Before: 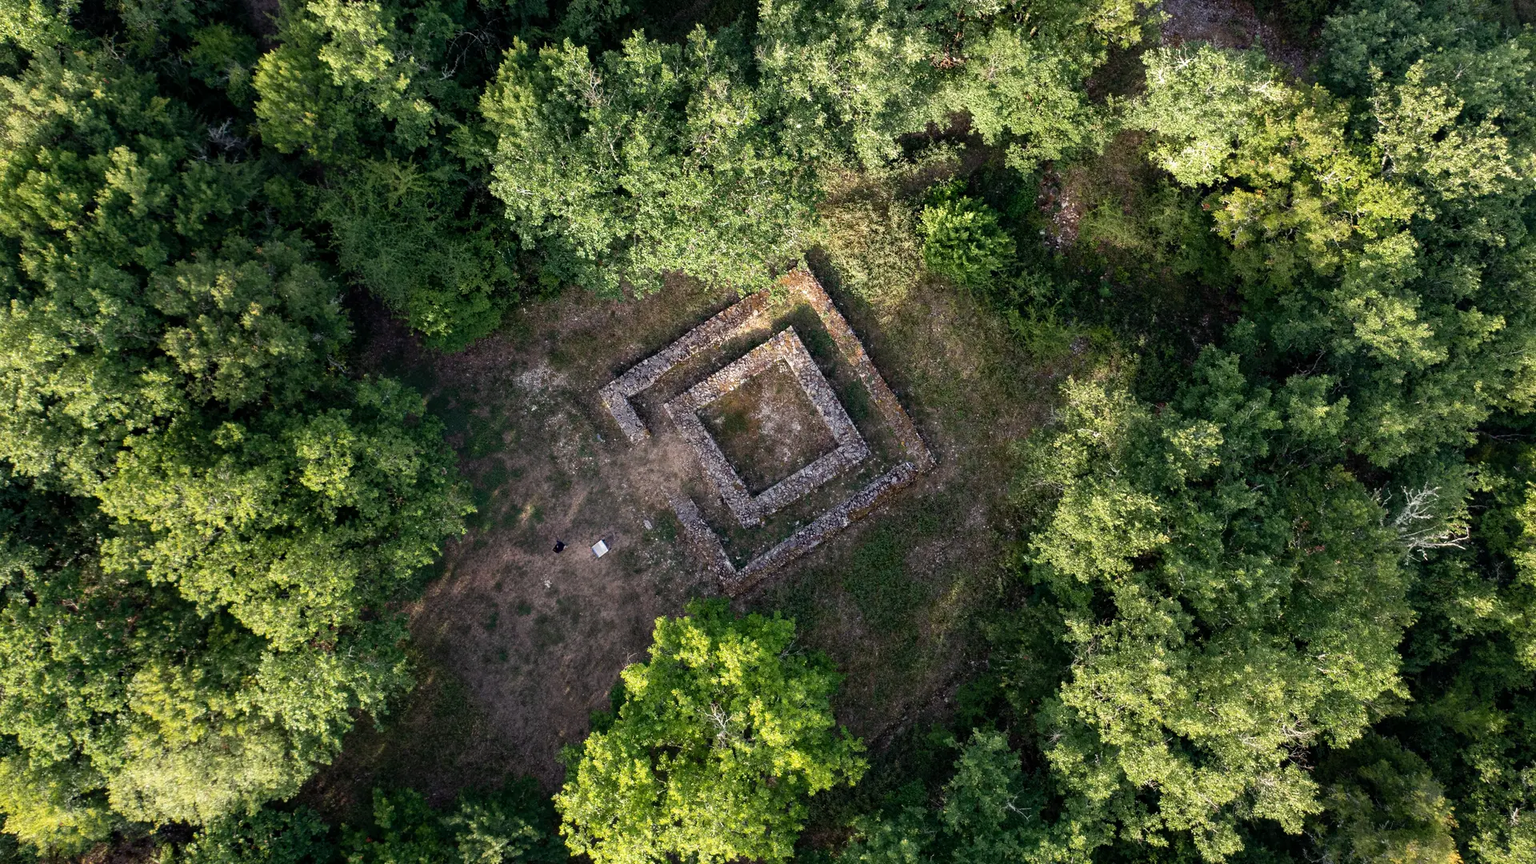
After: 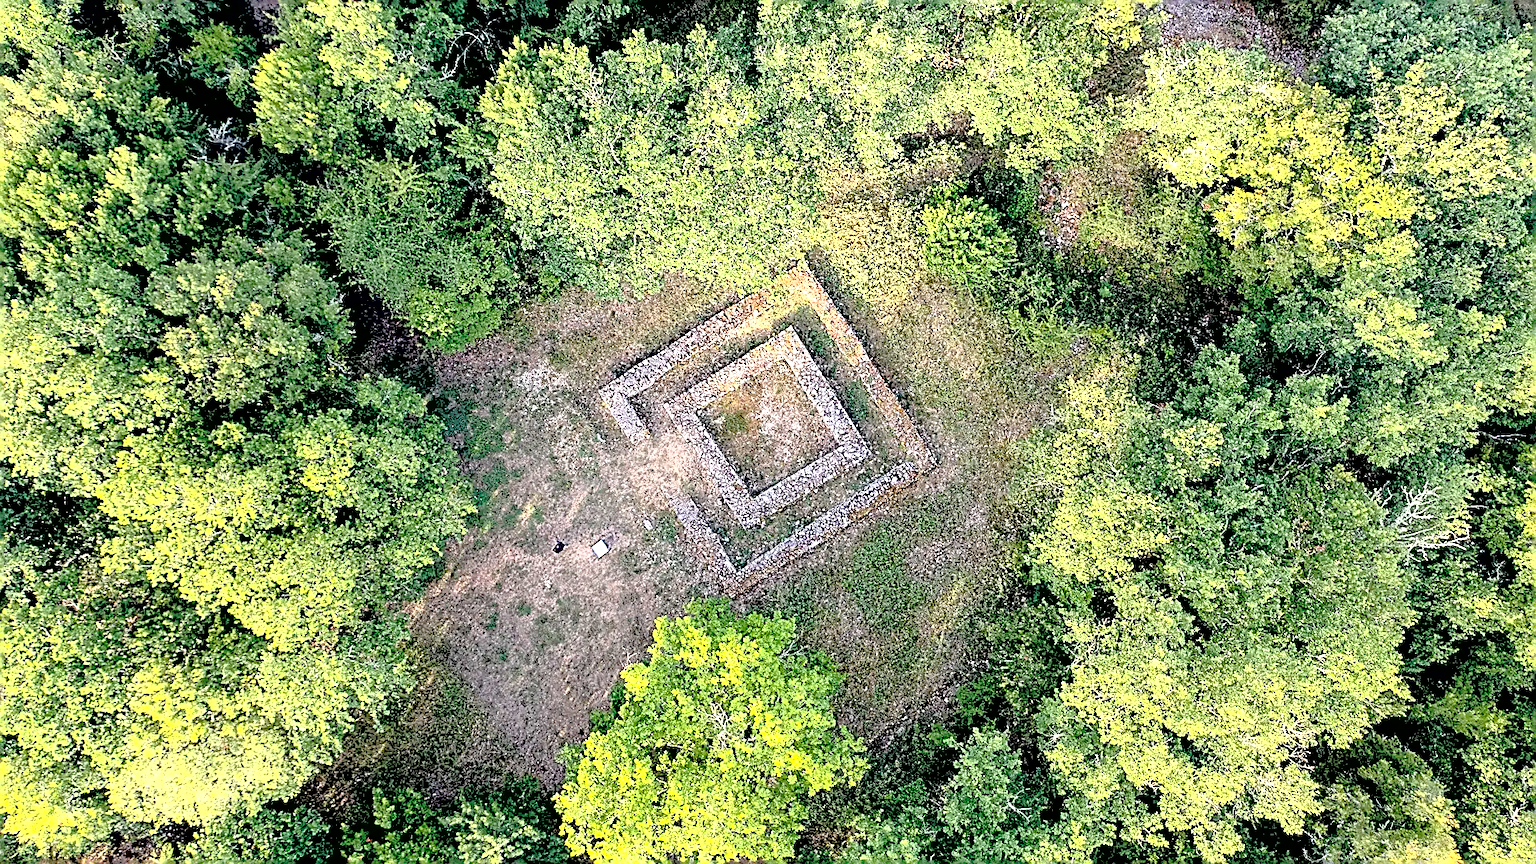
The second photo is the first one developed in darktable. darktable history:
sharpen: amount 1.982
shadows and highlights: shadows -28.93, highlights 29.94
exposure: black level correction 0.01, exposure 1 EV, compensate highlight preservation false
tone curve: curves: ch0 [(0, 0) (0.003, 0.326) (0.011, 0.332) (0.025, 0.352) (0.044, 0.378) (0.069, 0.4) (0.1, 0.416) (0.136, 0.432) (0.177, 0.468) (0.224, 0.509) (0.277, 0.554) (0.335, 0.6) (0.399, 0.642) (0.468, 0.693) (0.543, 0.753) (0.623, 0.818) (0.709, 0.897) (0.801, 0.974) (0.898, 0.991) (1, 1)], color space Lab, independent channels, preserve colors none
